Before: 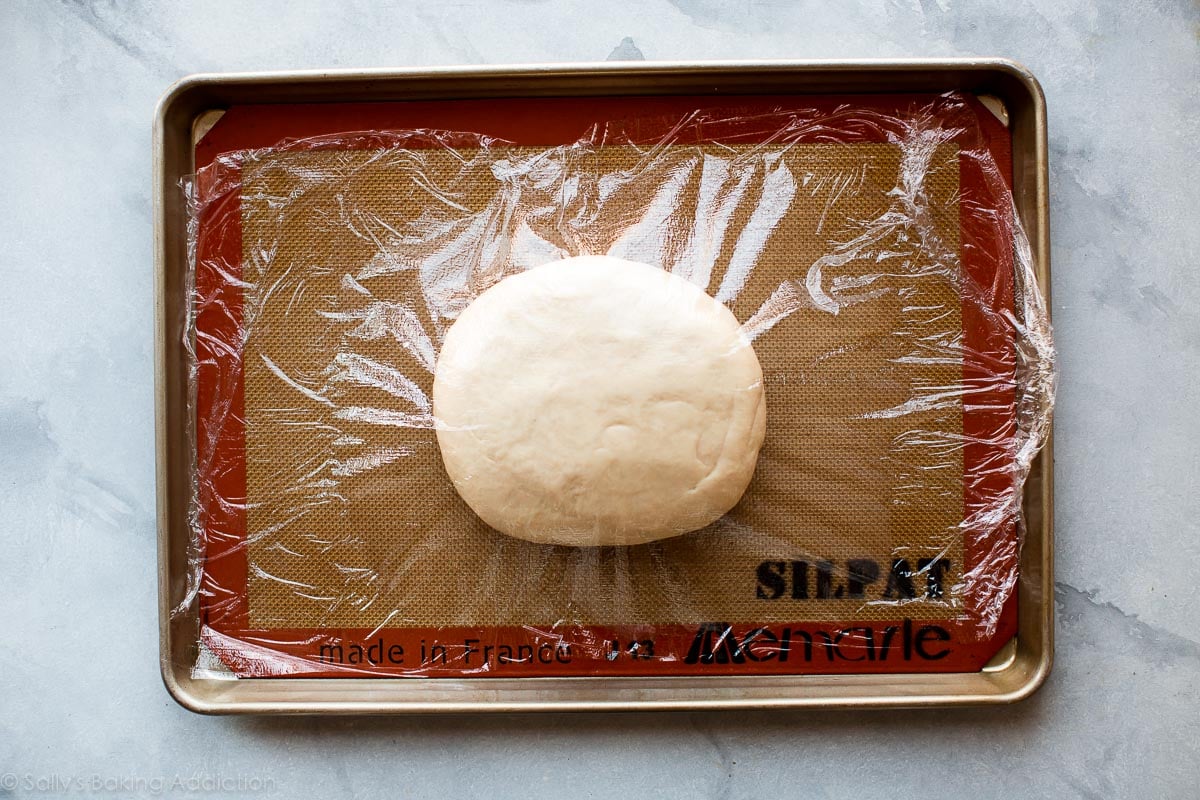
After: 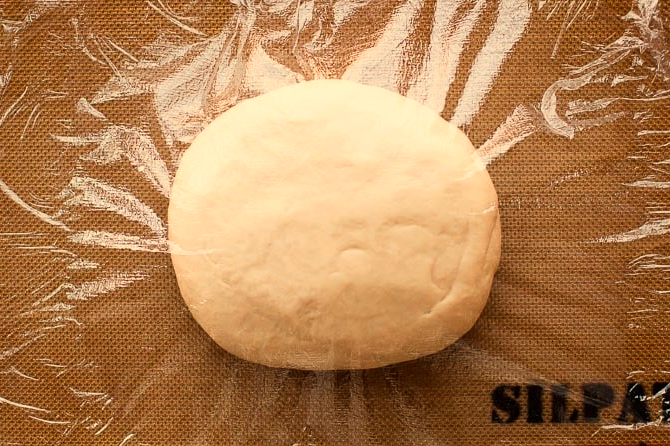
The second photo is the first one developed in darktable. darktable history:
crop and rotate: left 22.13%, top 22.054%, right 22.026%, bottom 22.102%
exposure: exposure -0.116 EV, compensate exposure bias true, compensate highlight preservation false
white balance: red 1.138, green 0.996, blue 0.812
